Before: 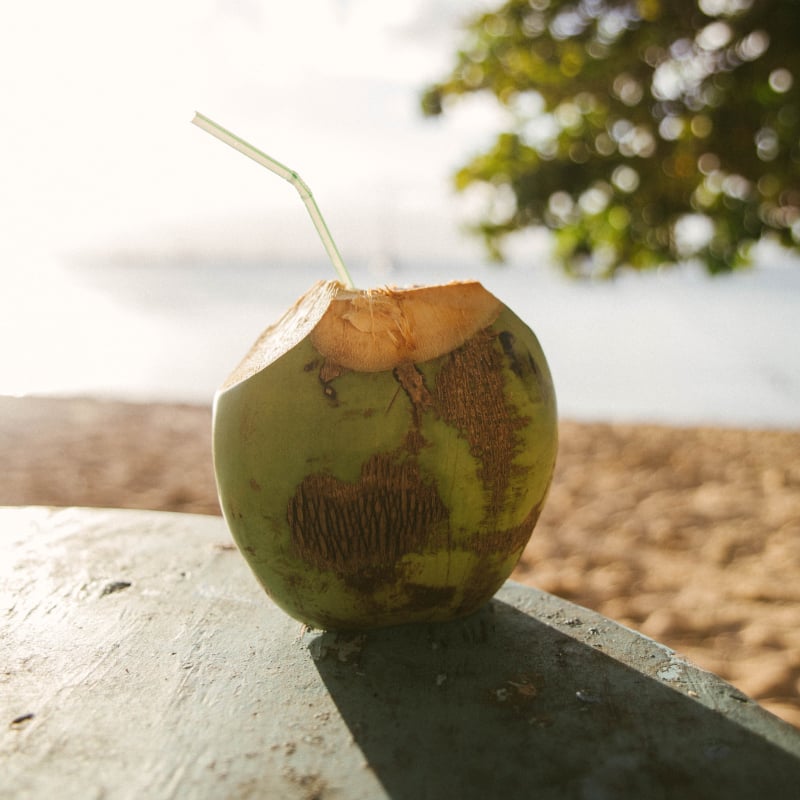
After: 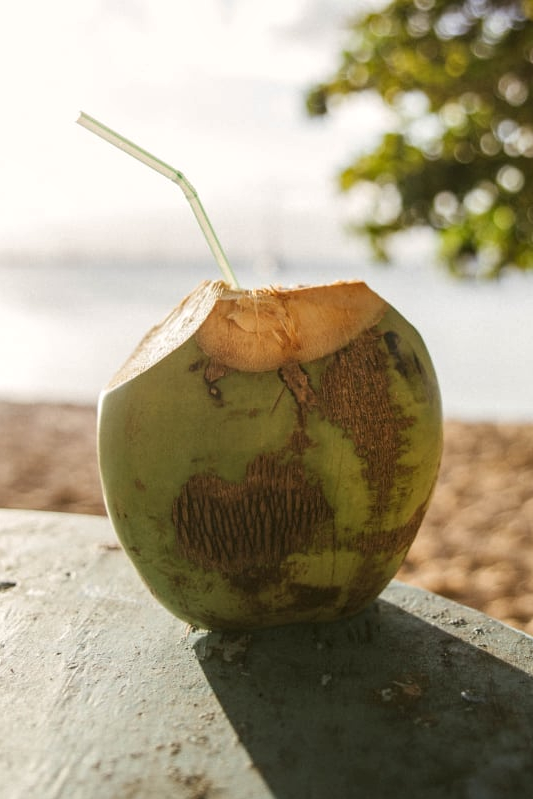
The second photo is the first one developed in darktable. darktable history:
crop and rotate: left 14.385%, right 18.948%
local contrast: on, module defaults
